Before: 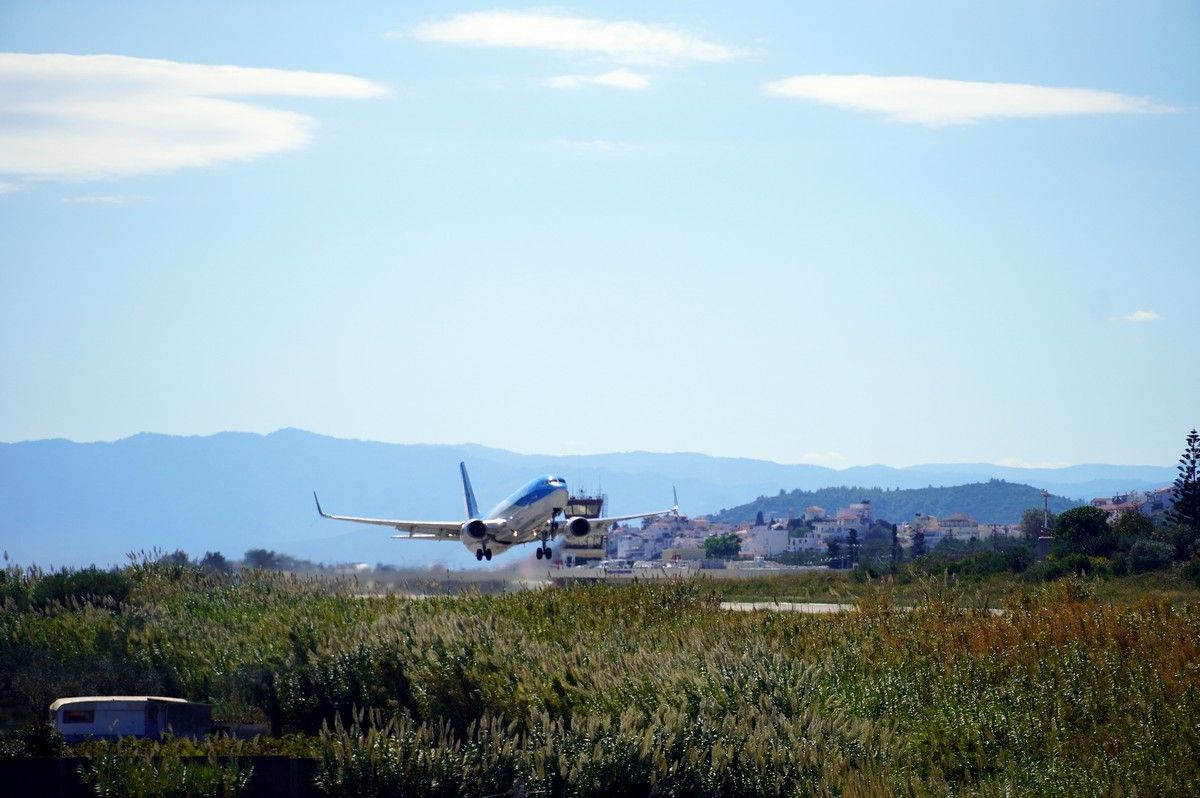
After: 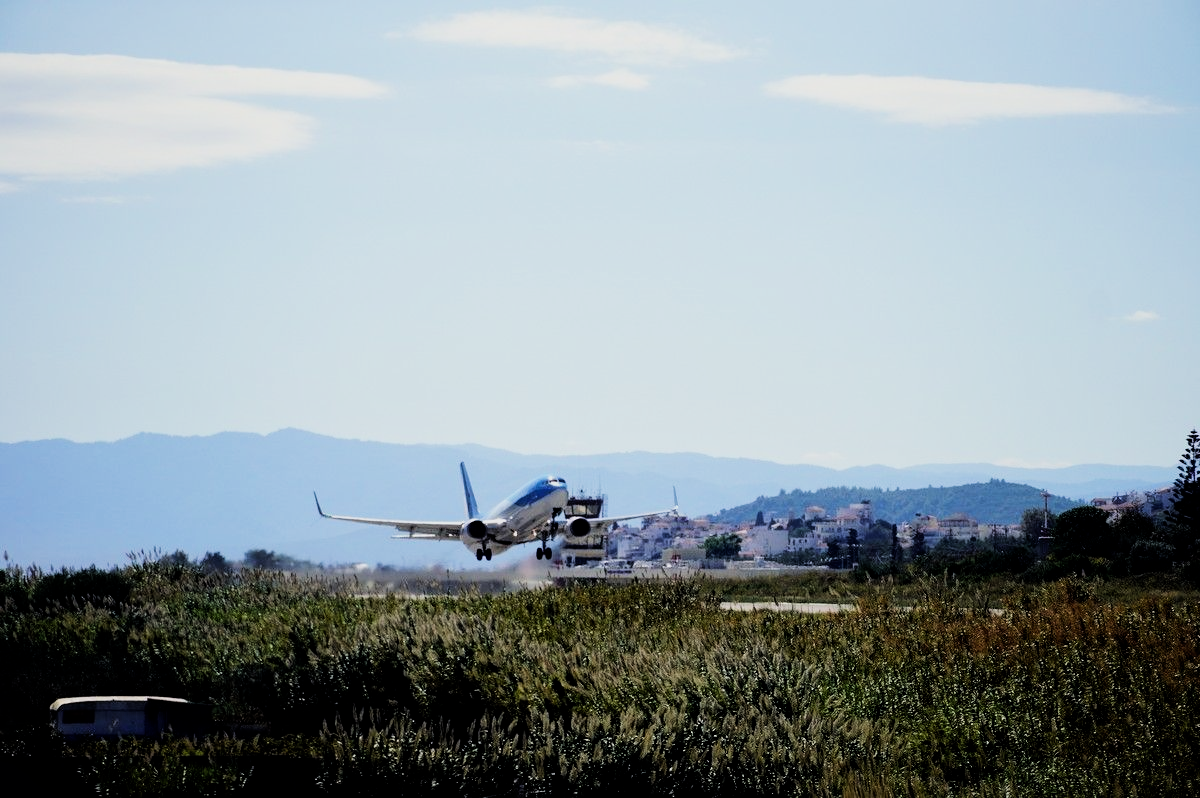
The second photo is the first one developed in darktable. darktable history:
filmic rgb: black relative exposure -5.13 EV, white relative exposure 3.97 EV, hardness 2.89, contrast 1.386, highlights saturation mix -30.89%
local contrast: mode bilateral grid, contrast 11, coarseness 25, detail 112%, midtone range 0.2
